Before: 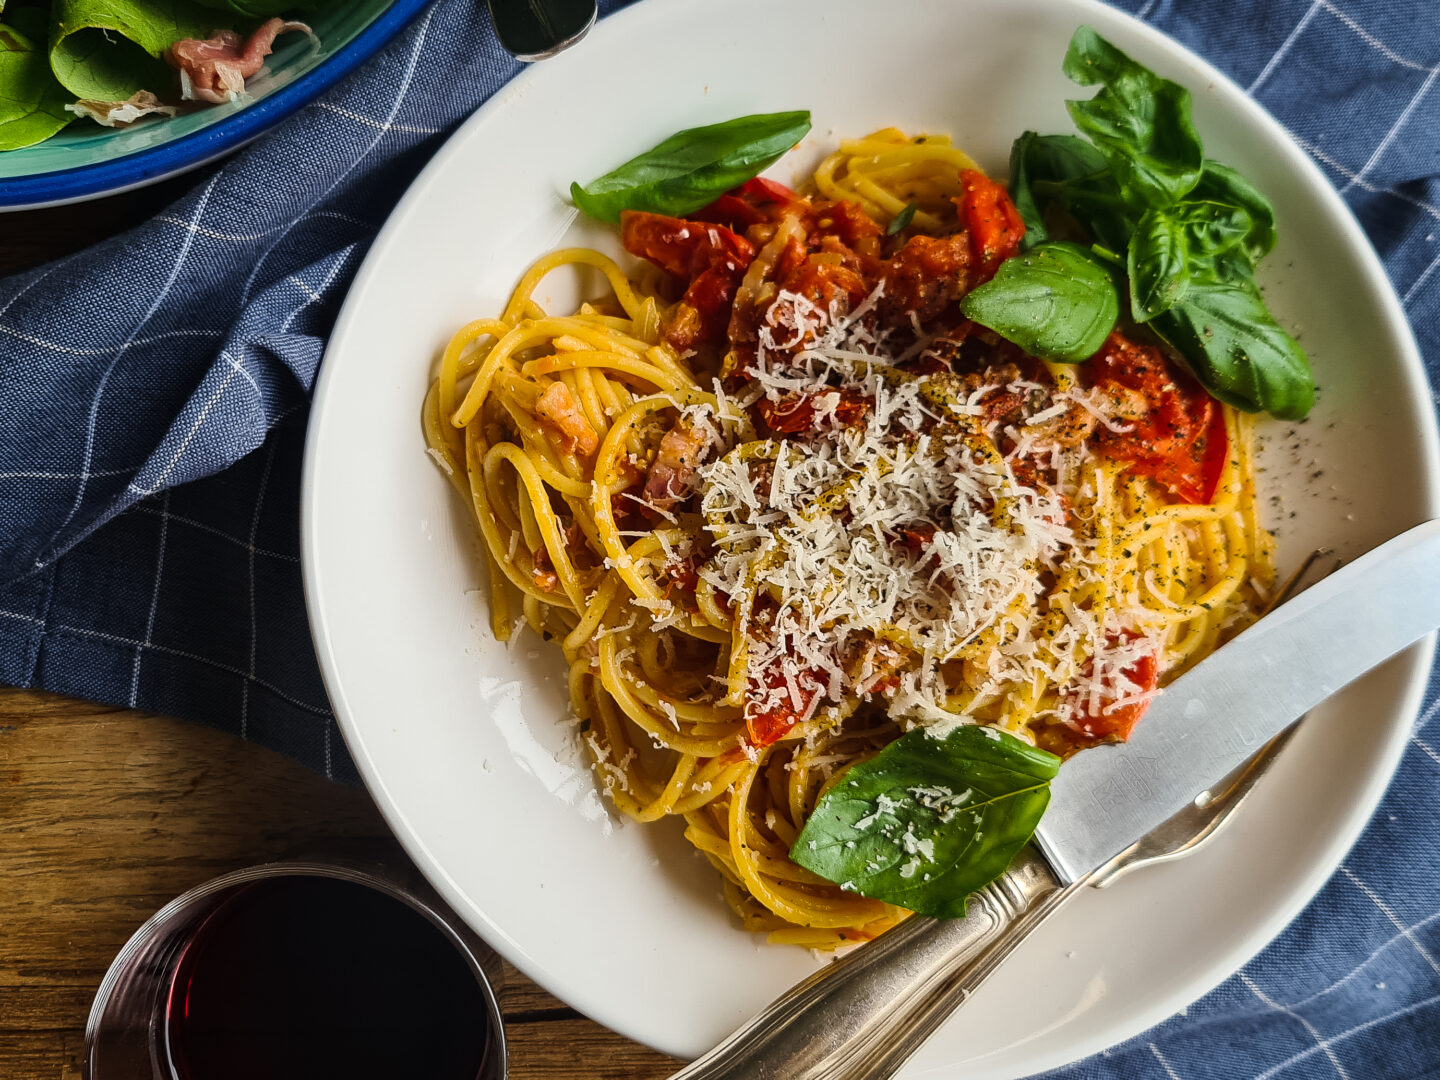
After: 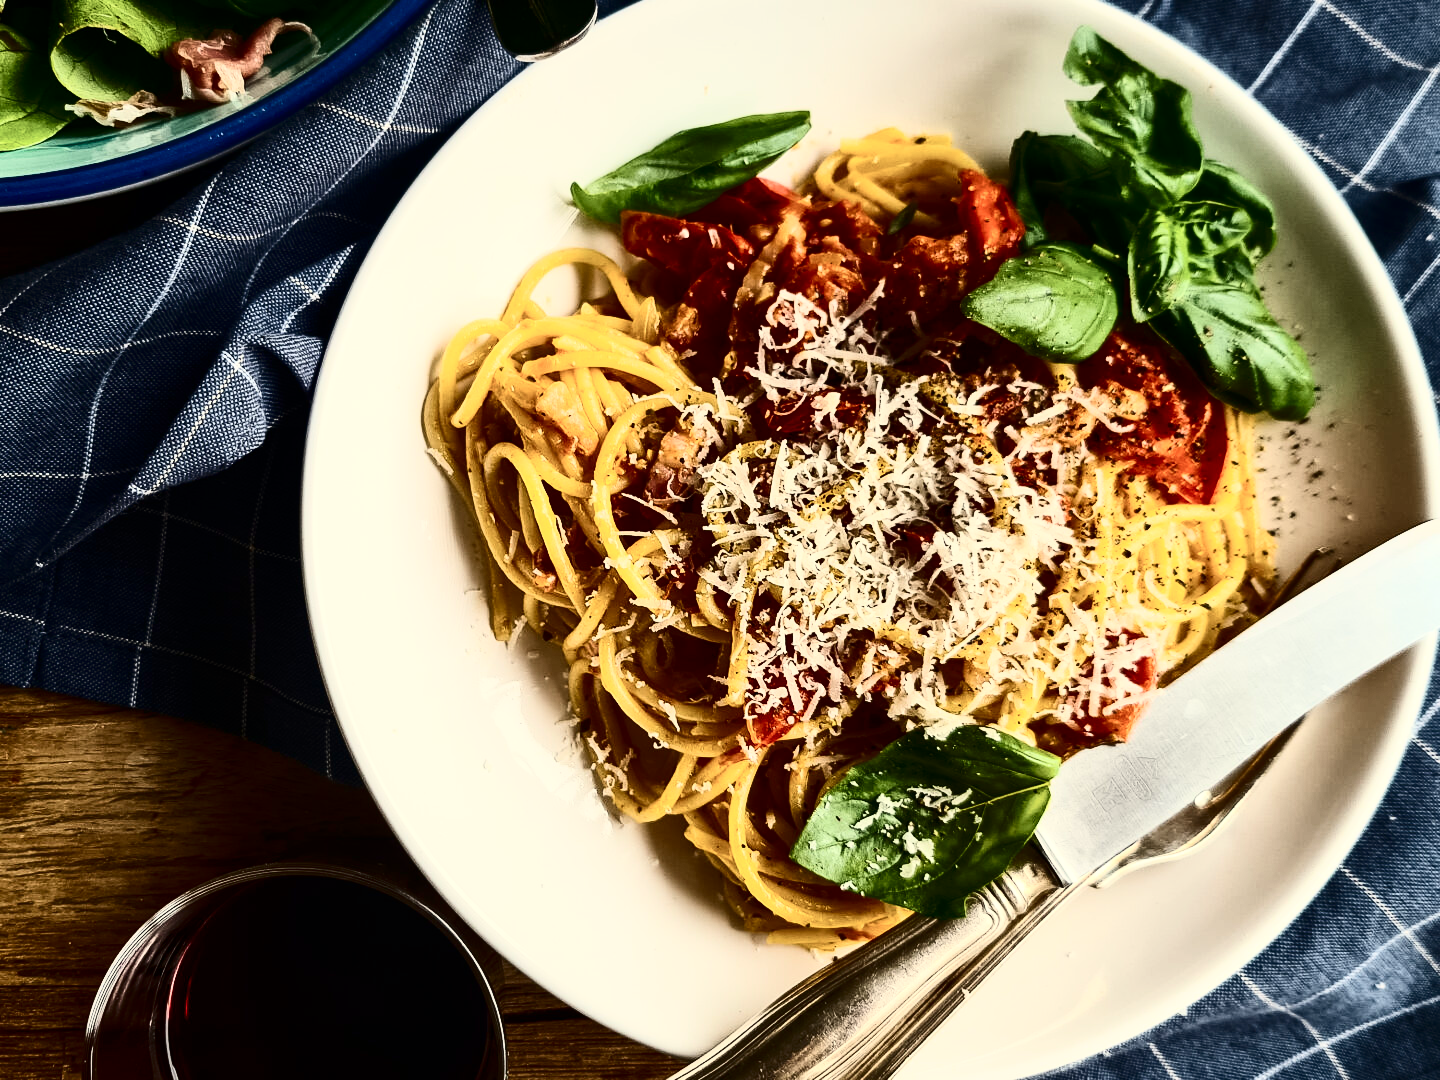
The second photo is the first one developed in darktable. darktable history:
exposure: black level correction 0.001, exposure 0.191 EV, compensate highlight preservation false
white balance: red 1.029, blue 0.92
contrast brightness saturation: contrast 0.5, saturation -0.1
